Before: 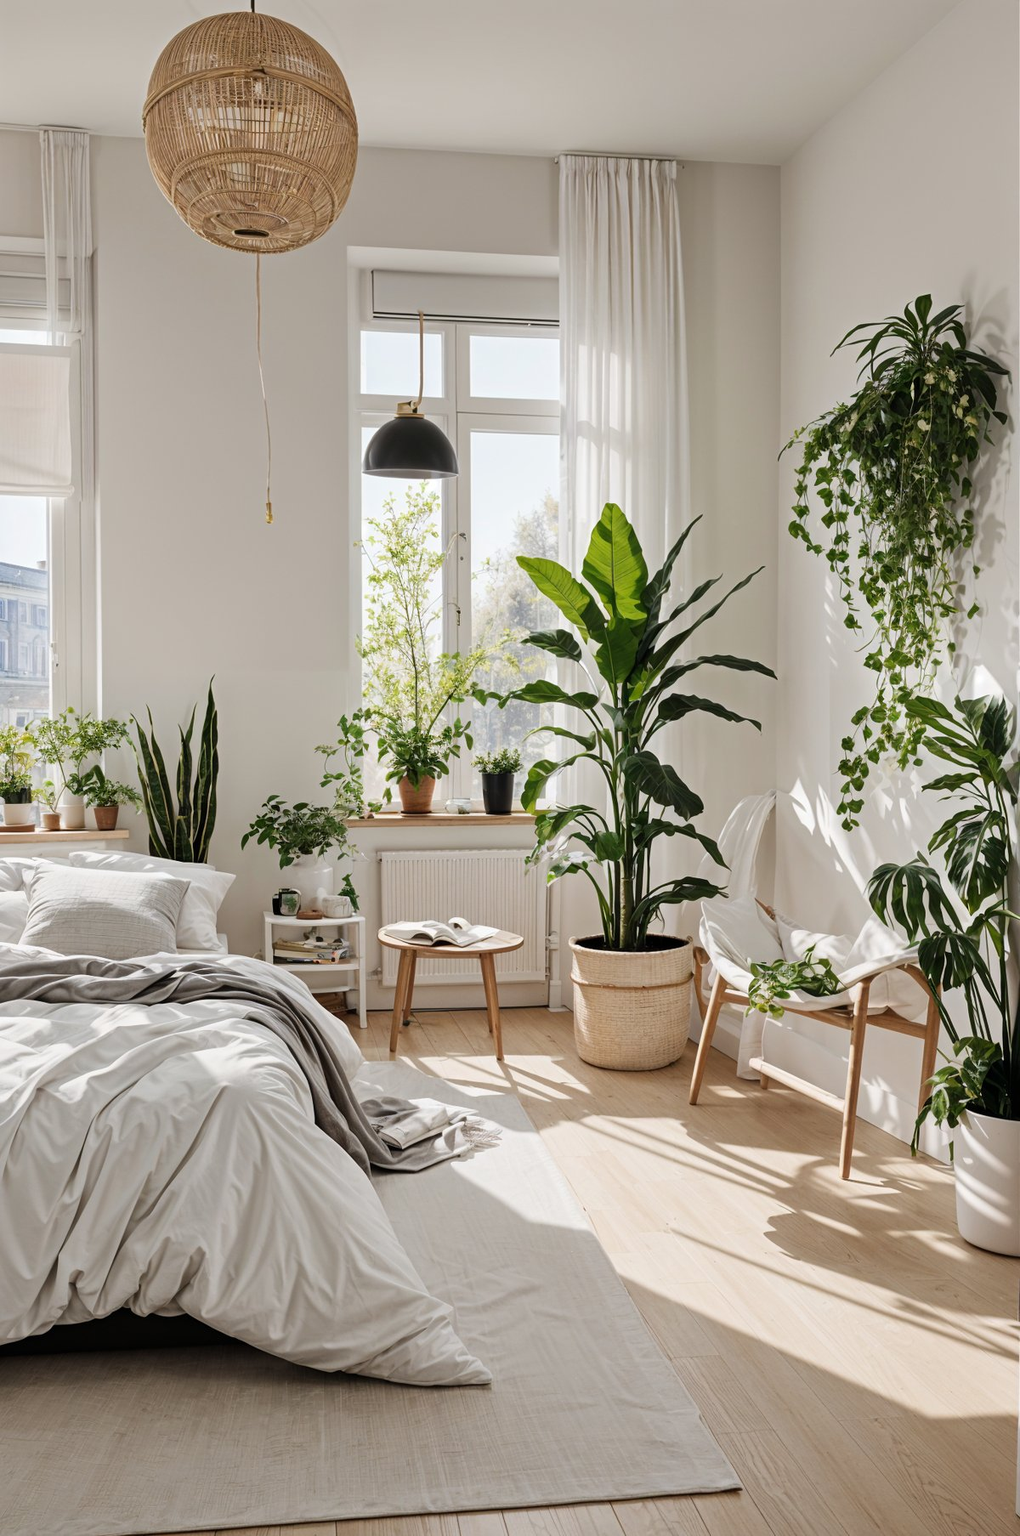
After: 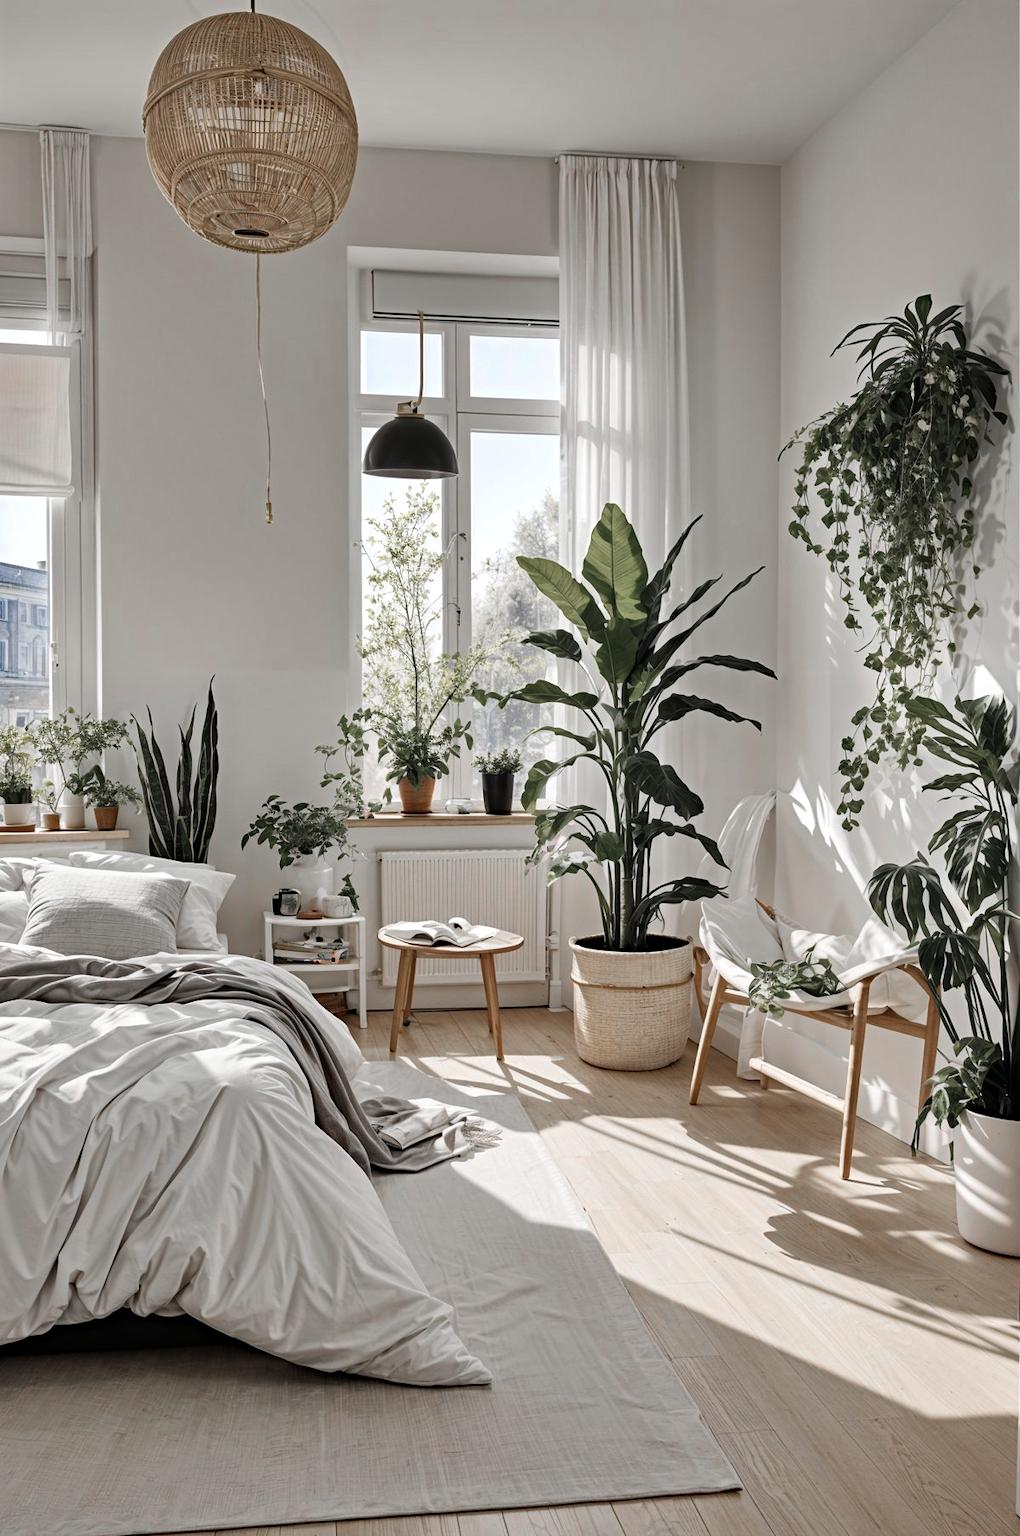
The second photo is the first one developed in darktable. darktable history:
white balance: emerald 1
shadows and highlights: radius 171.16, shadows 27, white point adjustment 3.13, highlights -67.95, soften with gaussian
haze removal: compatibility mode true, adaptive false
color zones: curves: ch1 [(0, 0.708) (0.088, 0.648) (0.245, 0.187) (0.429, 0.326) (0.571, 0.498) (0.714, 0.5) (0.857, 0.5) (1, 0.708)]
